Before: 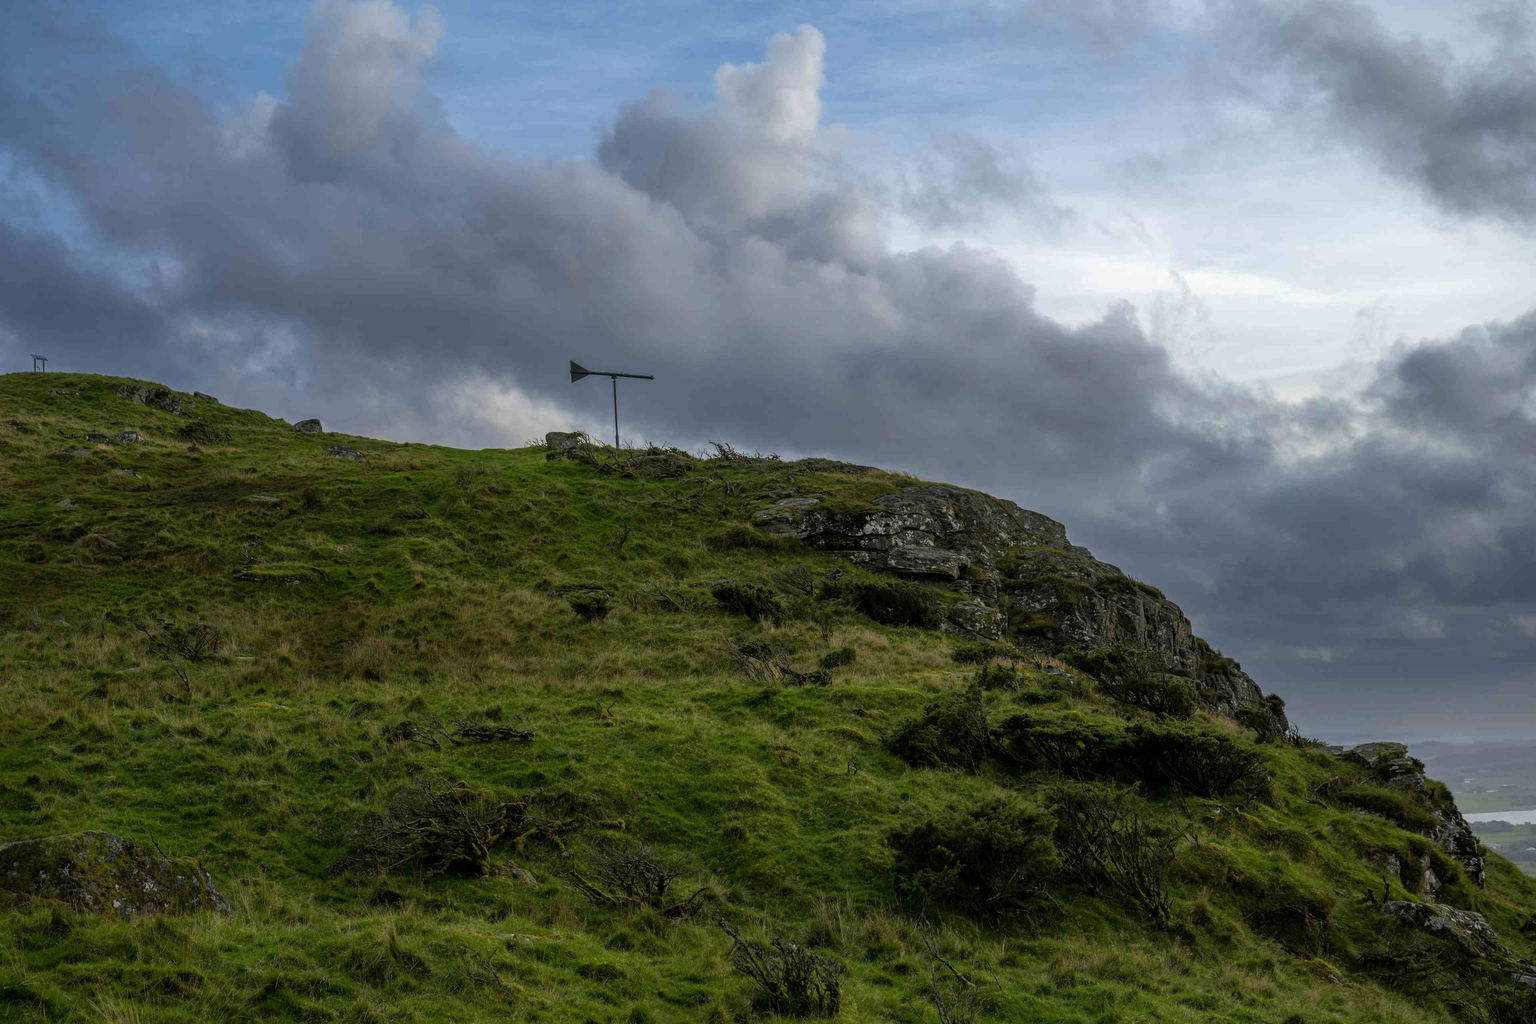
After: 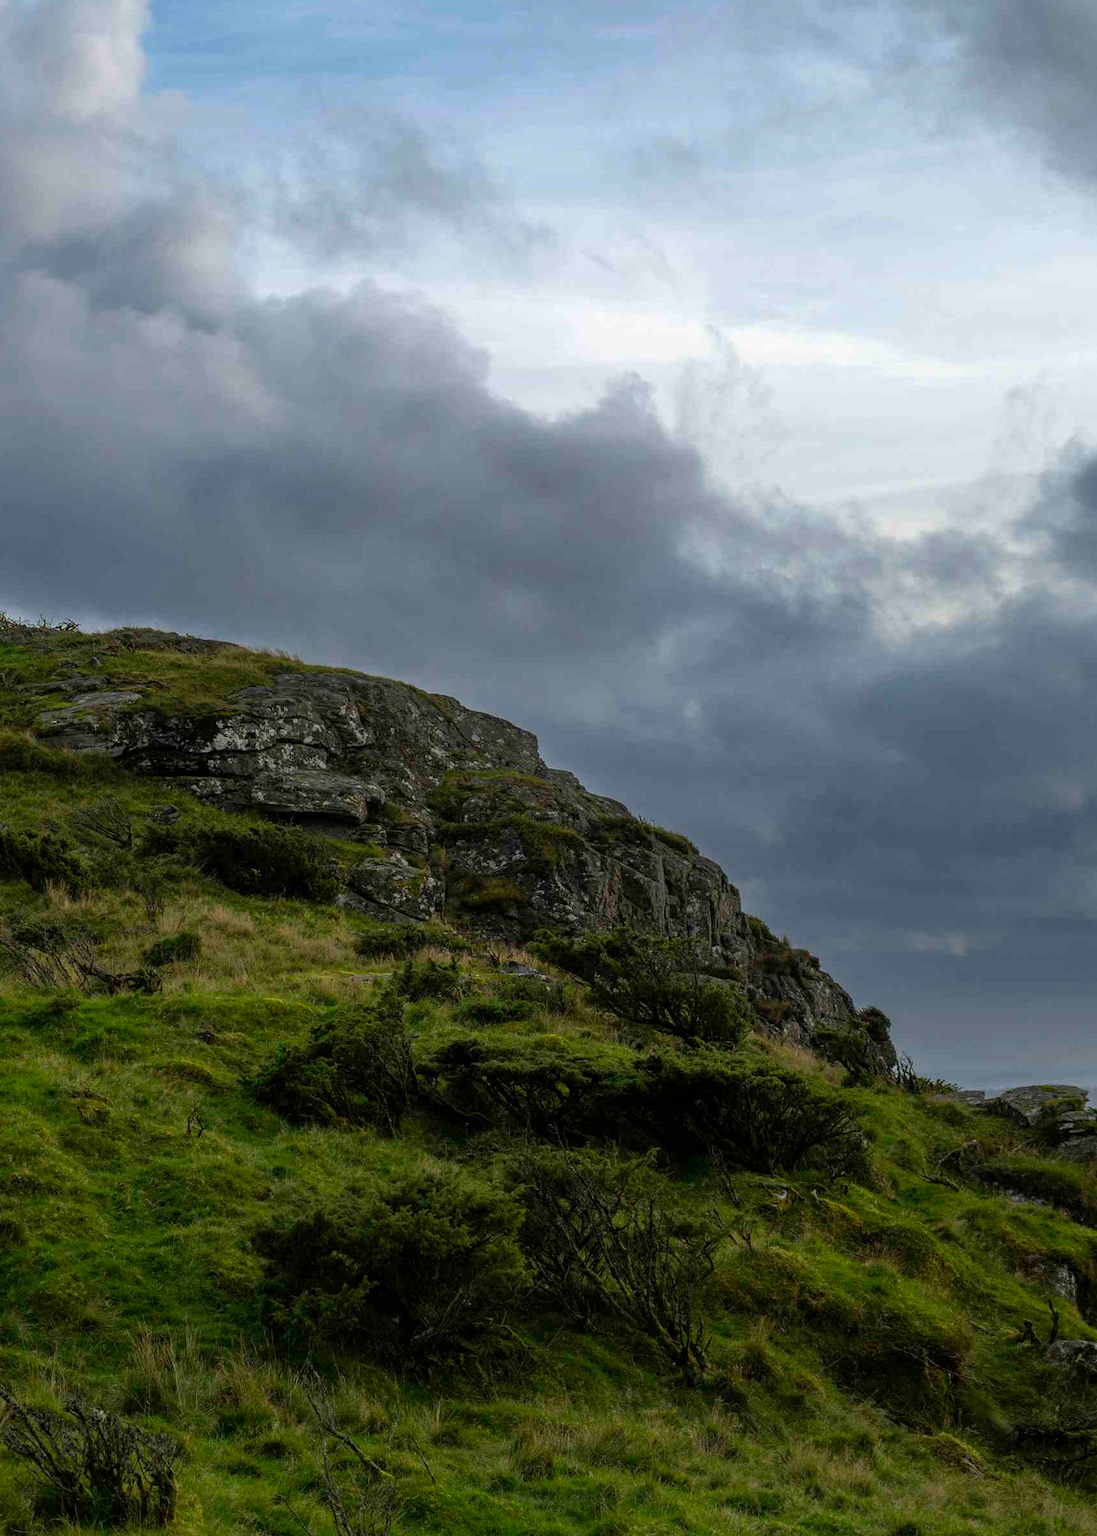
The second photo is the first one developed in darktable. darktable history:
rotate and perspective: automatic cropping original format, crop left 0, crop top 0
crop: left 47.628%, top 6.643%, right 7.874%
